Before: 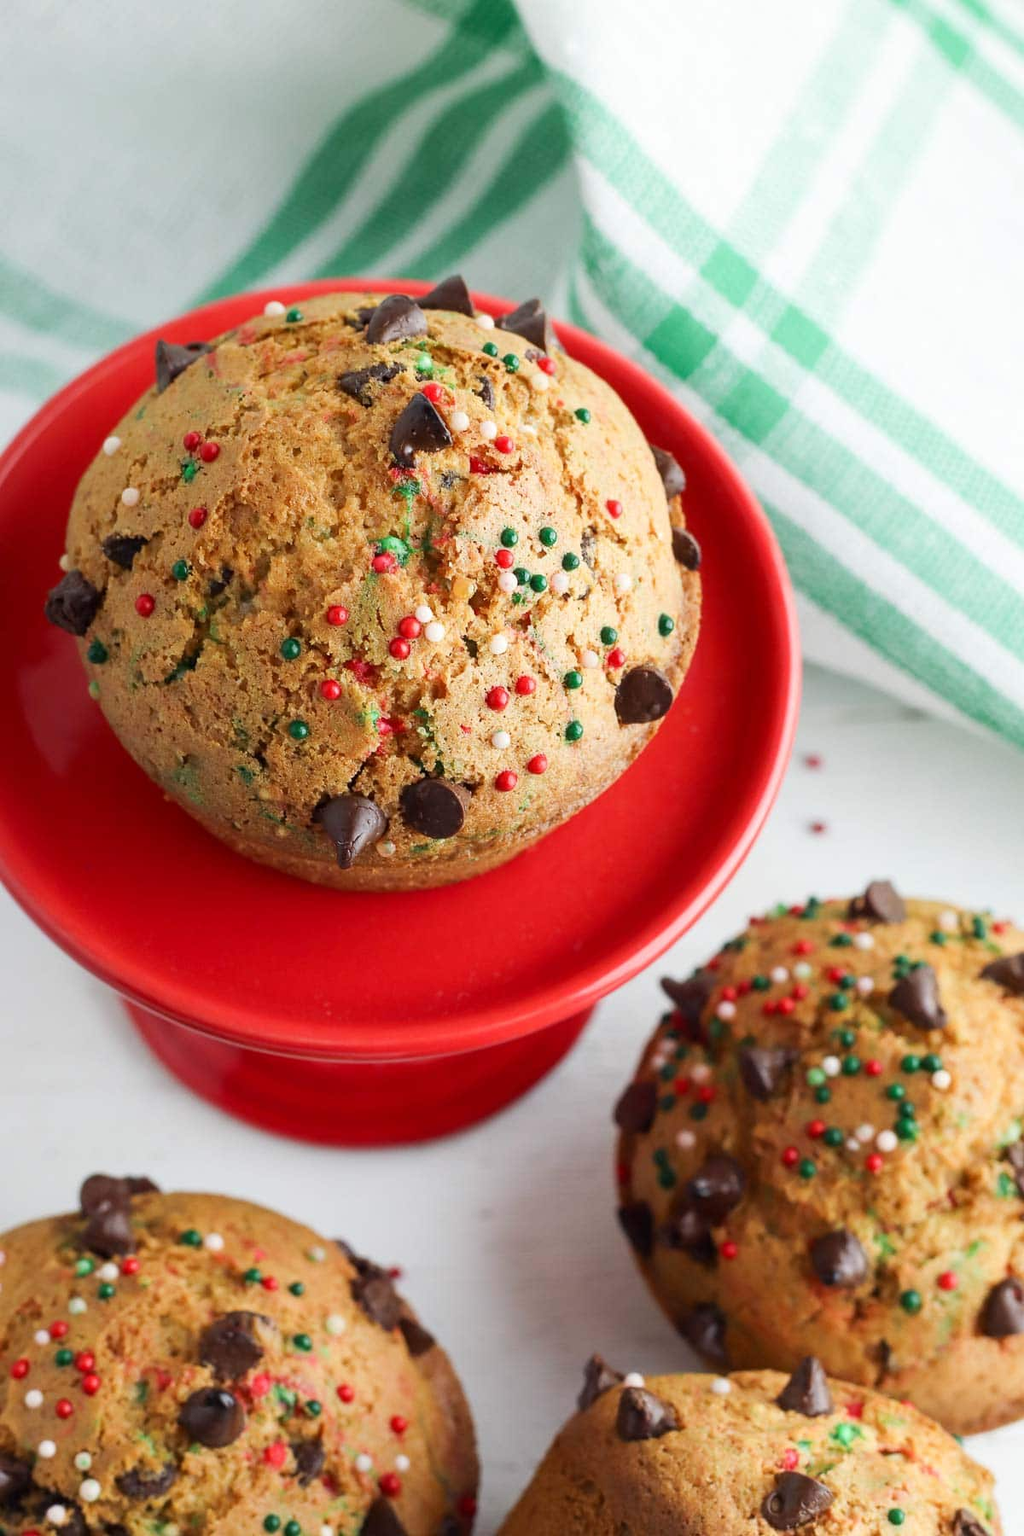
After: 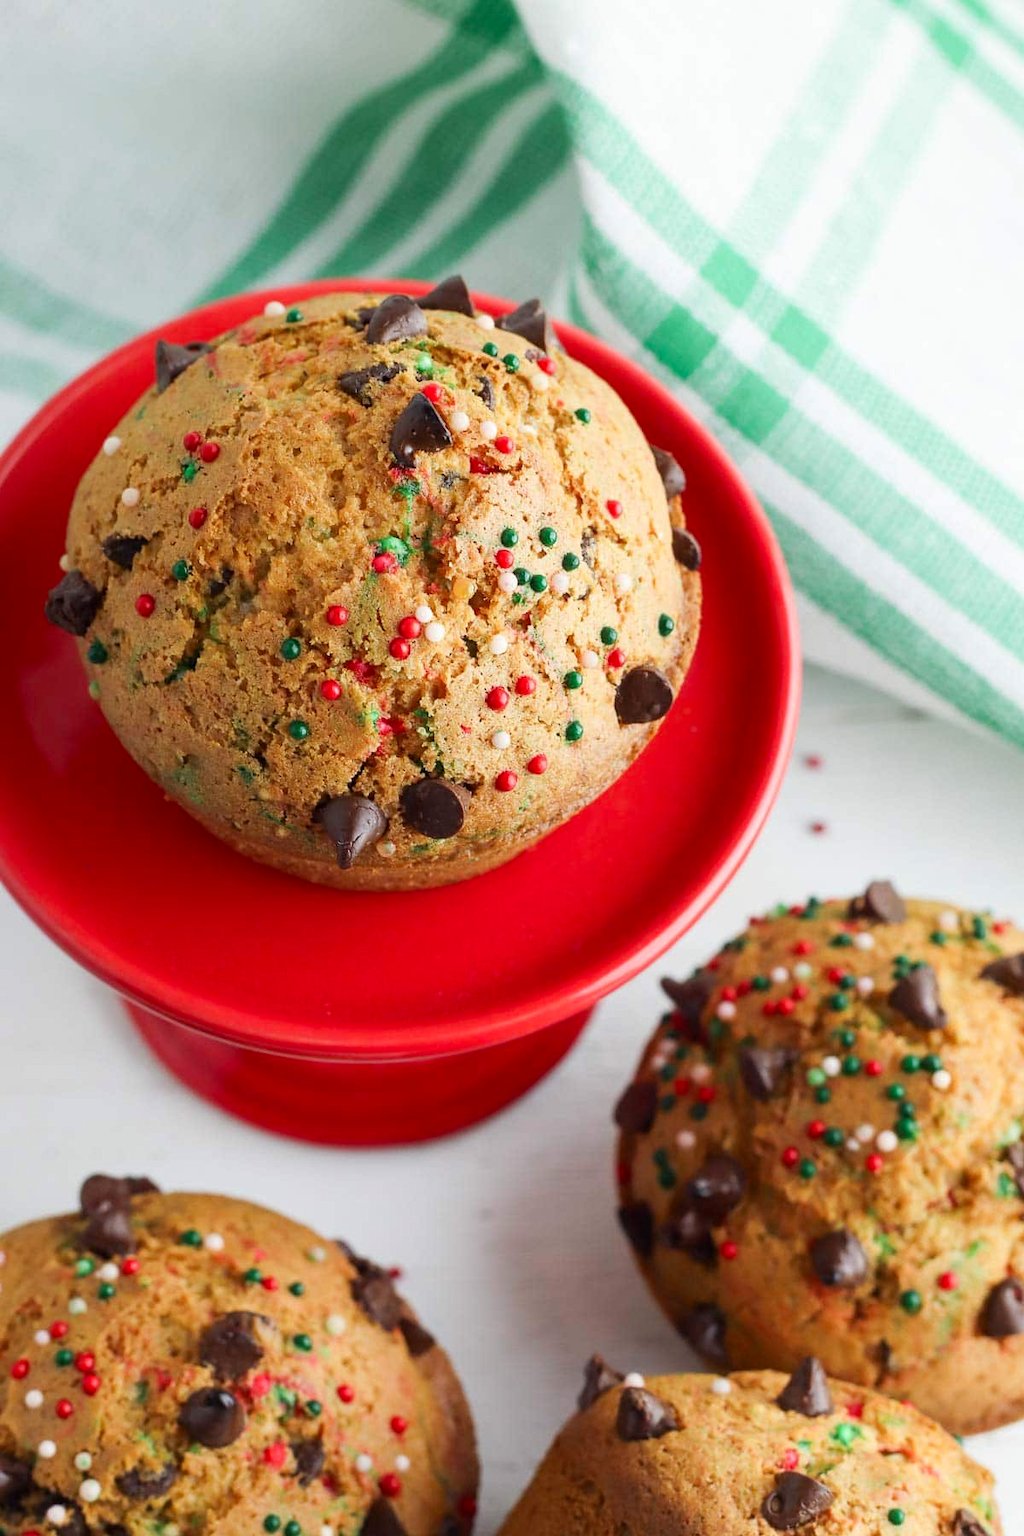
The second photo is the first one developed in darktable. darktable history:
exposure: exposure -0.019 EV, compensate exposure bias true, compensate highlight preservation false
contrast brightness saturation: contrast 0.04, saturation 0.074
